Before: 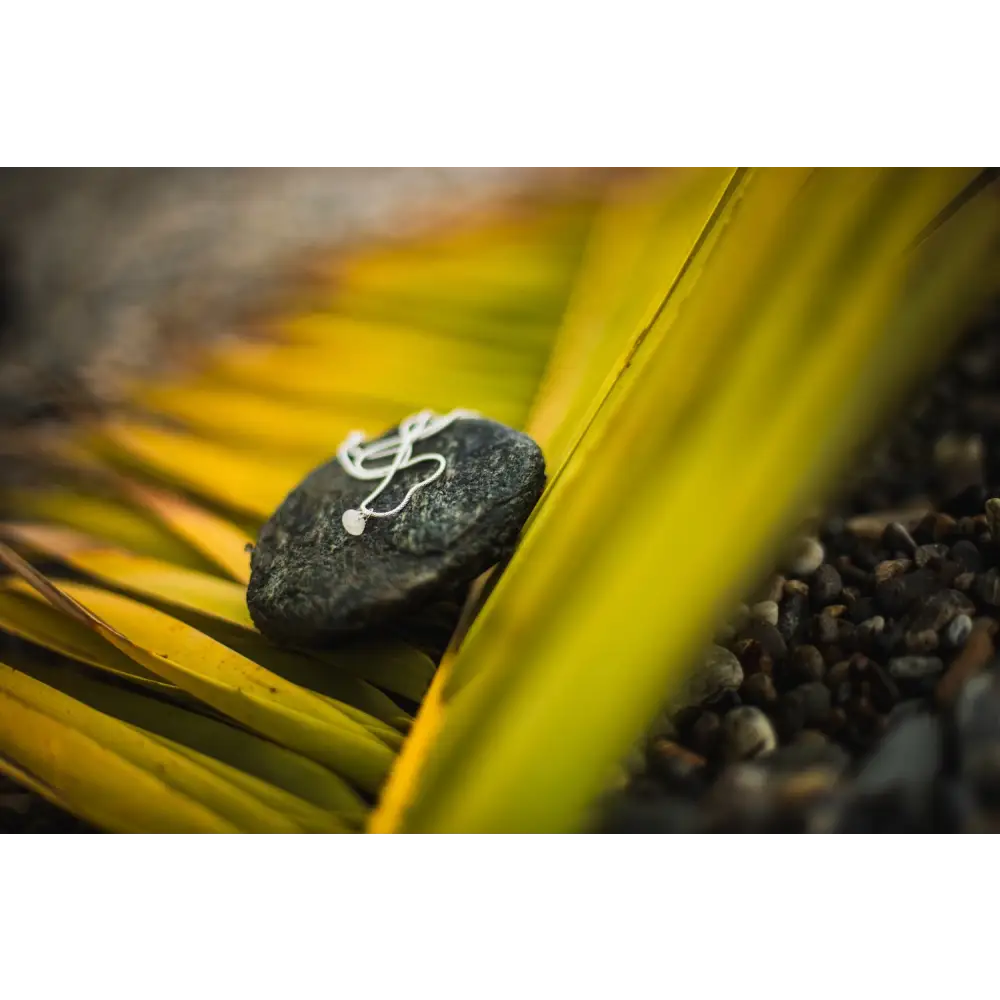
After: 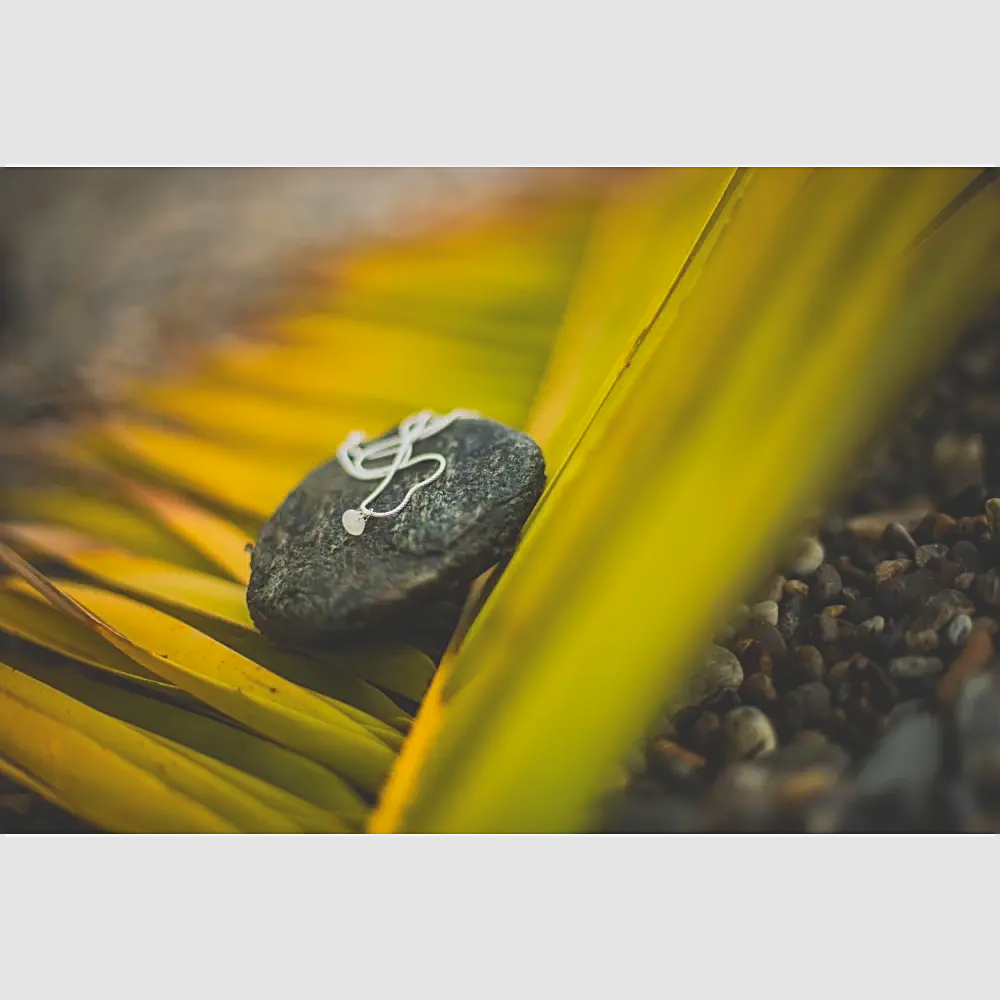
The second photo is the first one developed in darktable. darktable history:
tone curve: curves: ch0 [(0, 0.172) (1, 0.91)], color space Lab, independent channels, preserve colors none
sharpen: on, module defaults
haze removal: compatibility mode true, adaptive false
